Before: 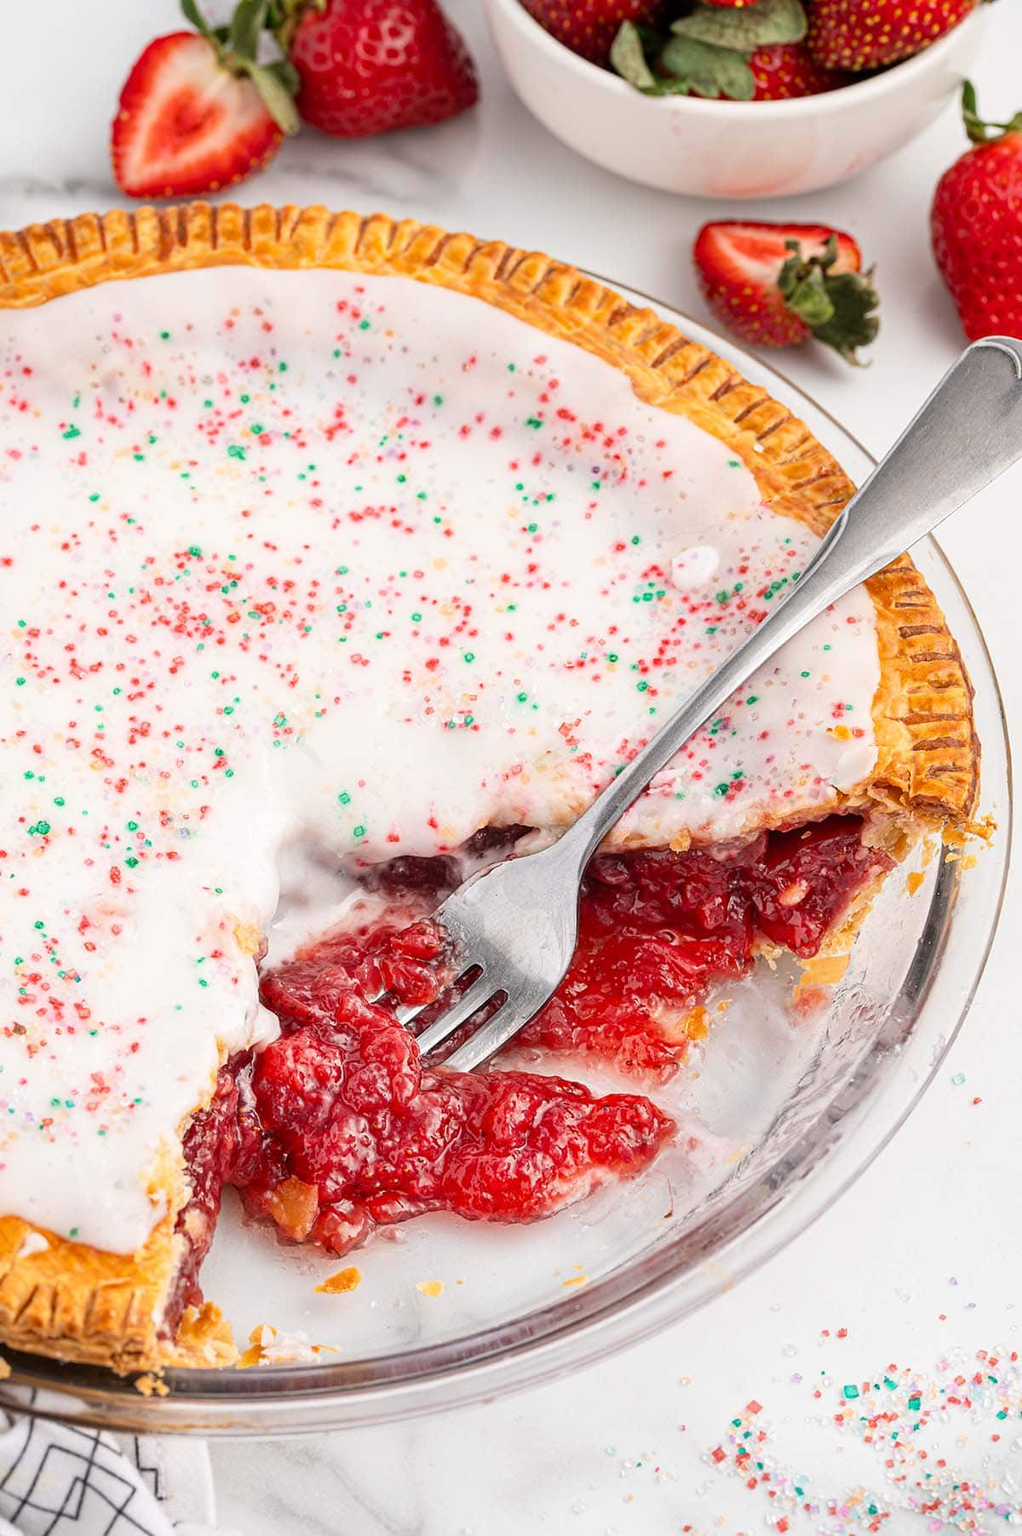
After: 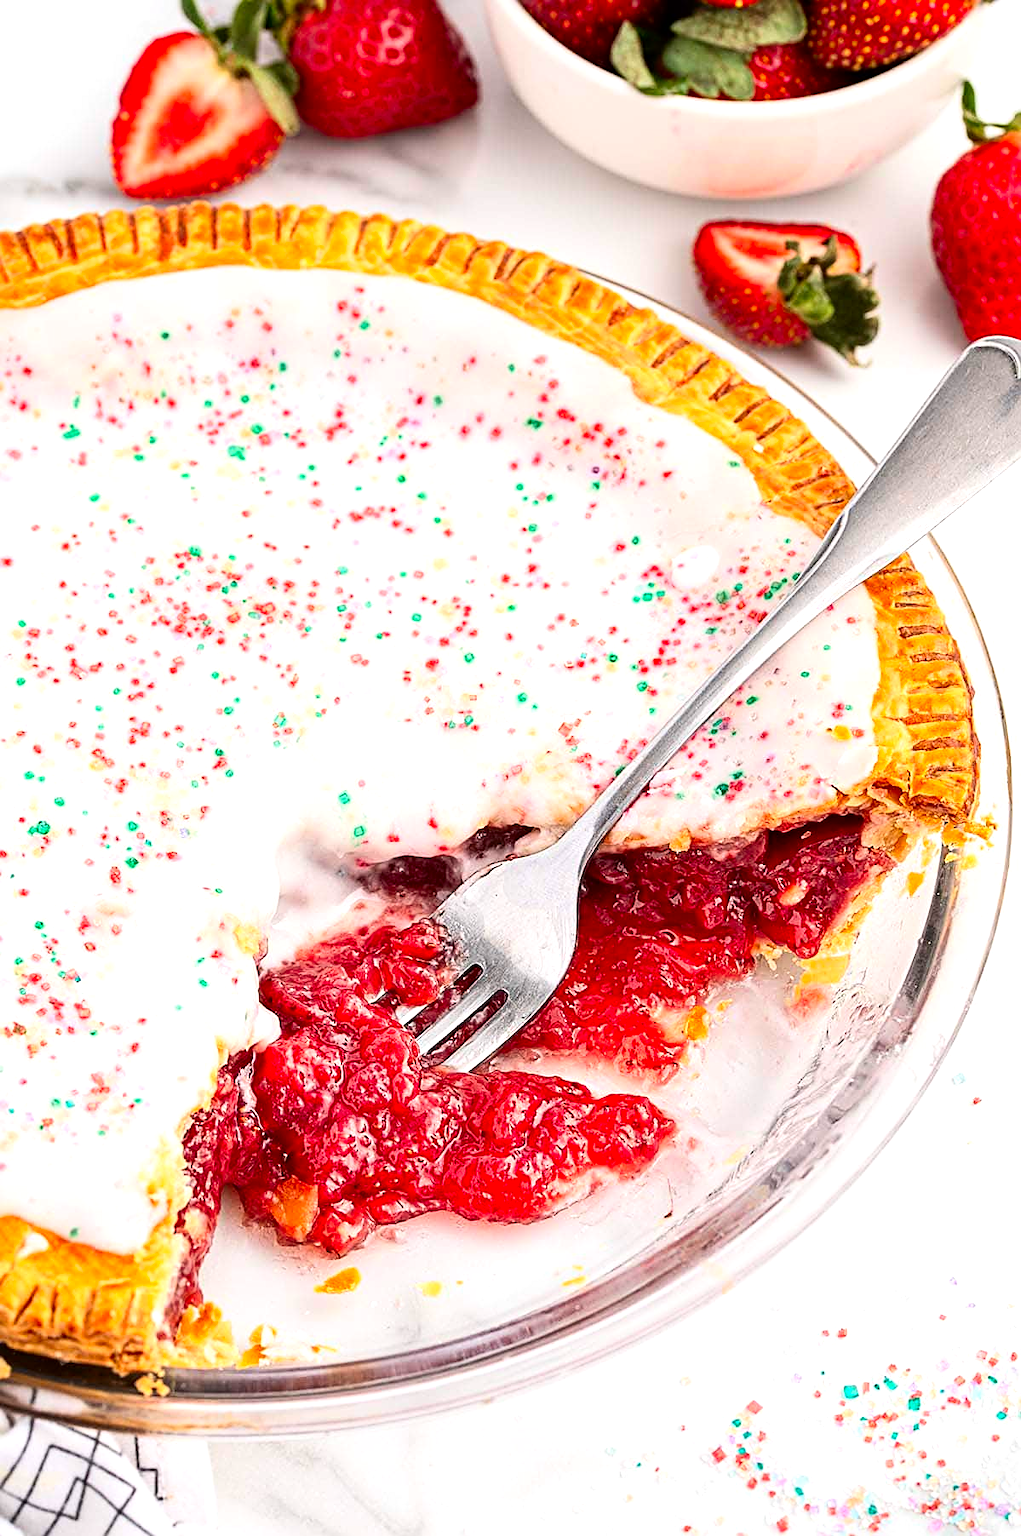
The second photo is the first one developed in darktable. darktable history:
contrast brightness saturation: contrast 0.172, saturation 0.295
sharpen: on, module defaults
tone equalizer: -8 EV -0.404 EV, -7 EV -0.399 EV, -6 EV -0.34 EV, -5 EV -0.233 EV, -3 EV 0.24 EV, -2 EV 0.349 EV, -1 EV 0.407 EV, +0 EV 0.395 EV
